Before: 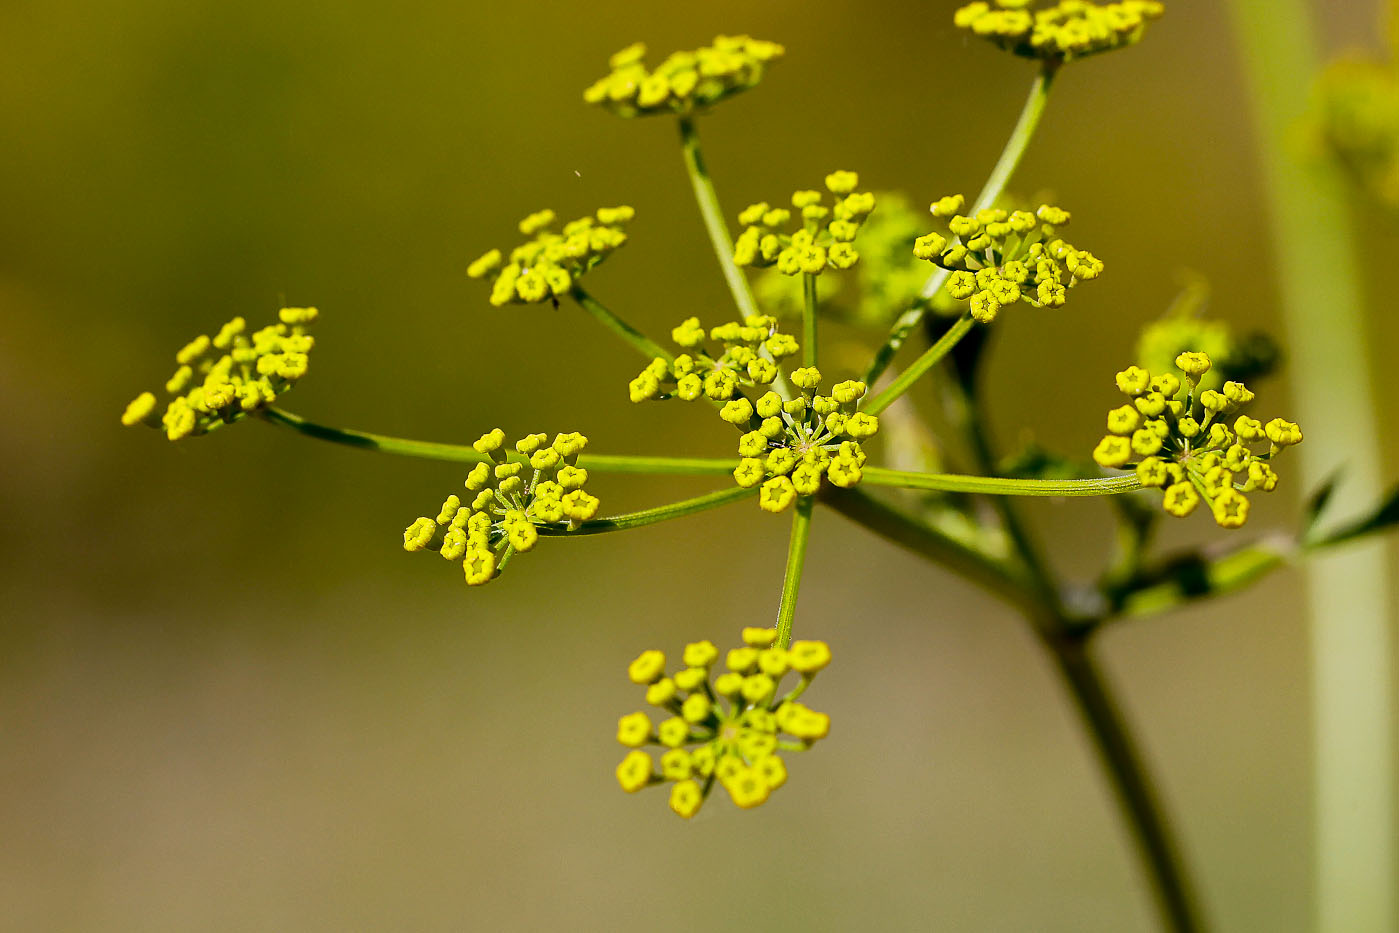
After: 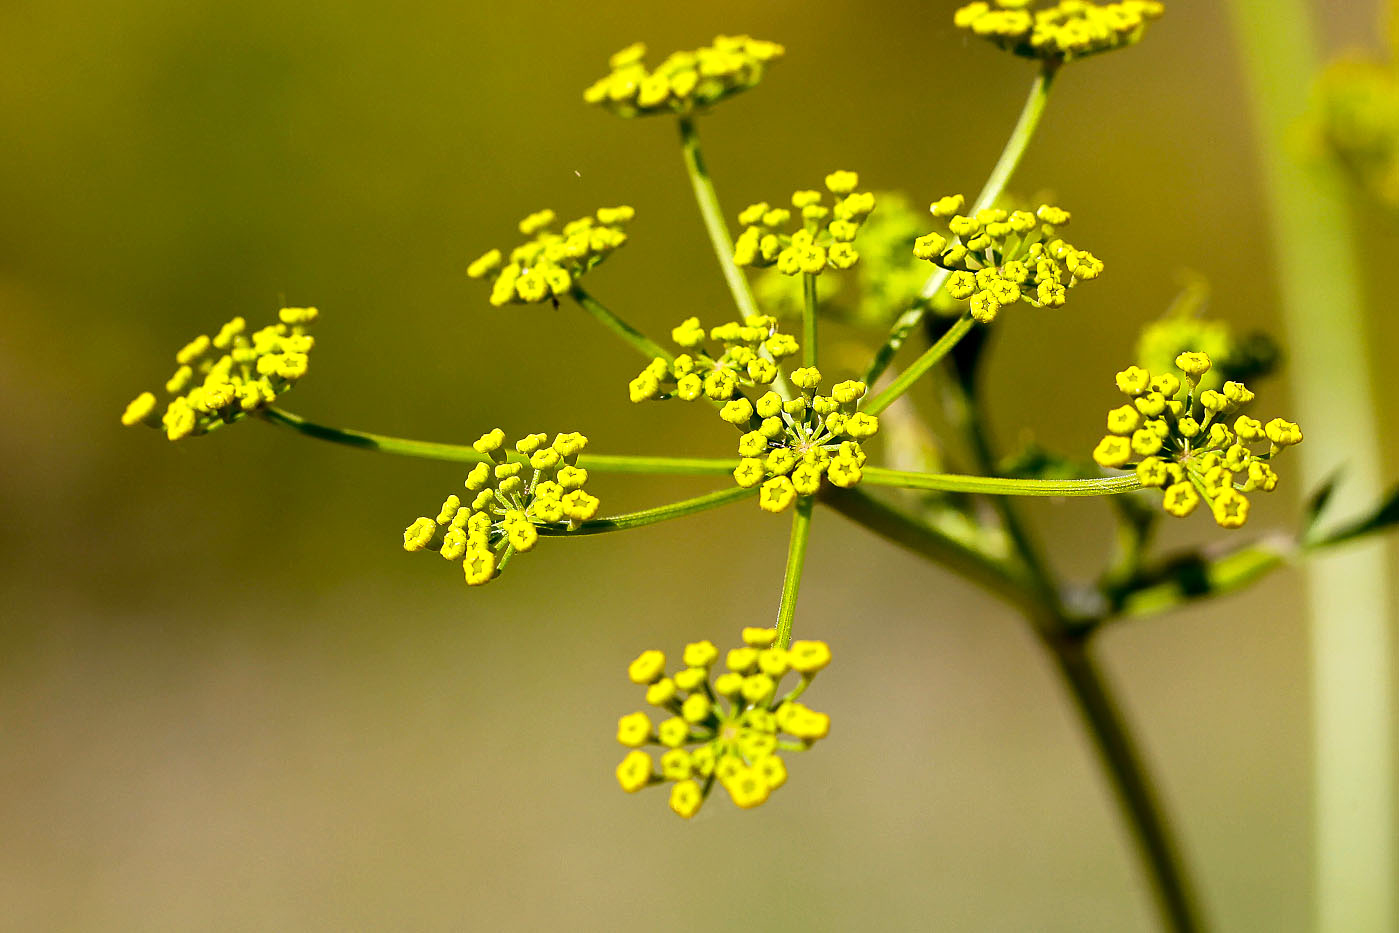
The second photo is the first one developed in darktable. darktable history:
exposure: exposure 0.379 EV, compensate exposure bias true, compensate highlight preservation false
shadows and highlights: radius 334.21, shadows 63.51, highlights 4.44, compress 87.53%, soften with gaussian
